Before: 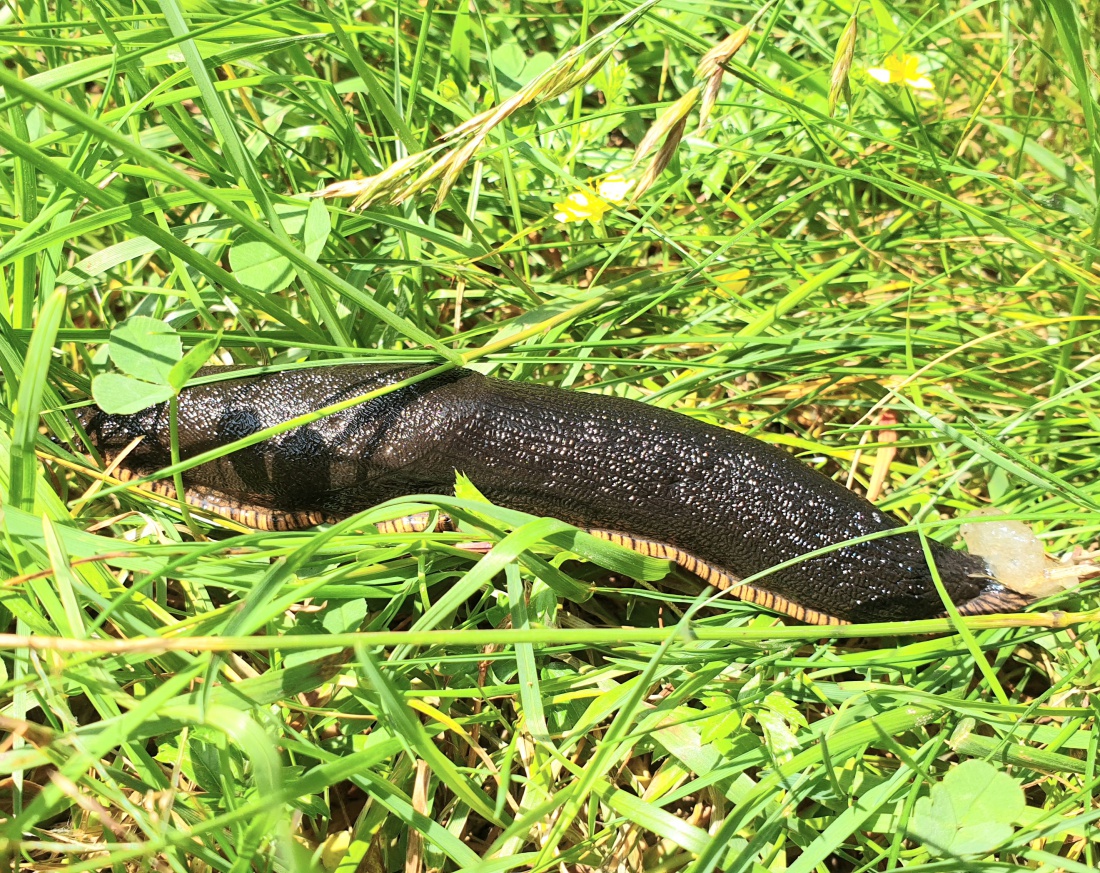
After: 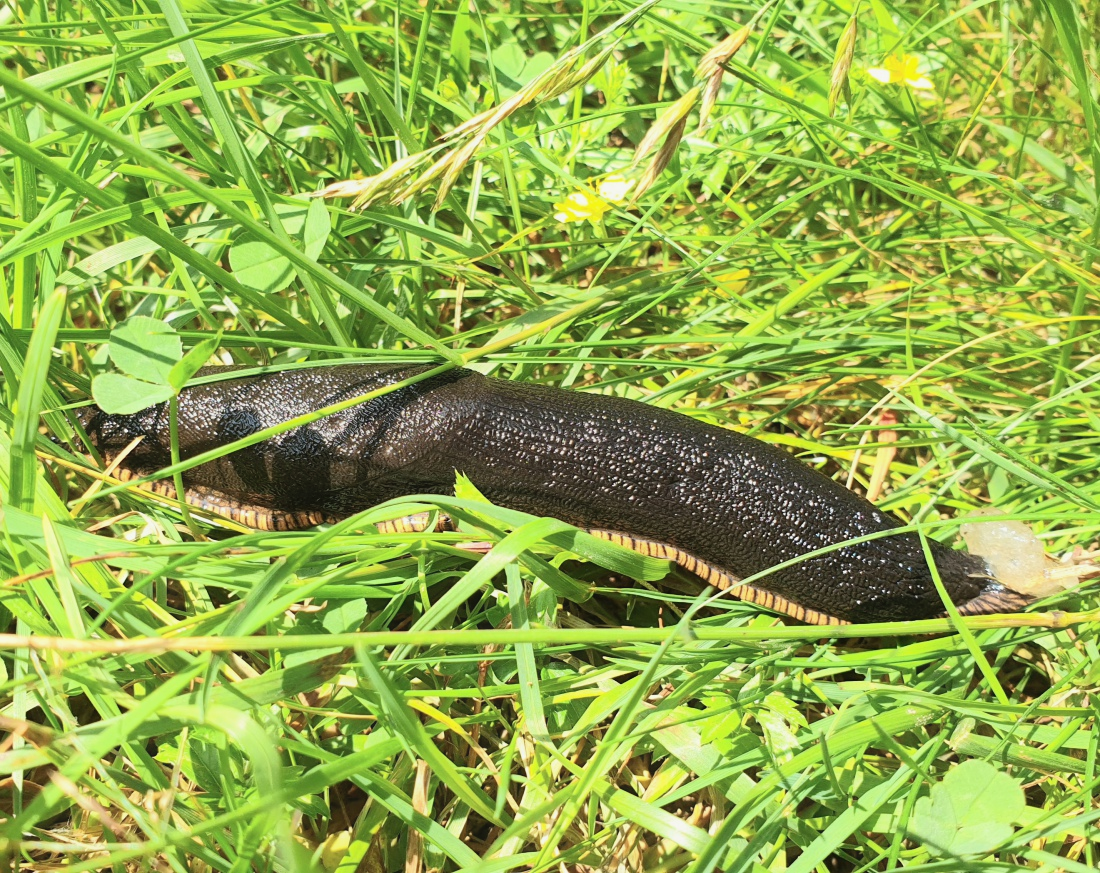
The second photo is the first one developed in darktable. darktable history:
contrast equalizer: octaves 7, y [[0.6 ×6], [0.55 ×6], [0 ×6], [0 ×6], [0 ×6]], mix -0.311
